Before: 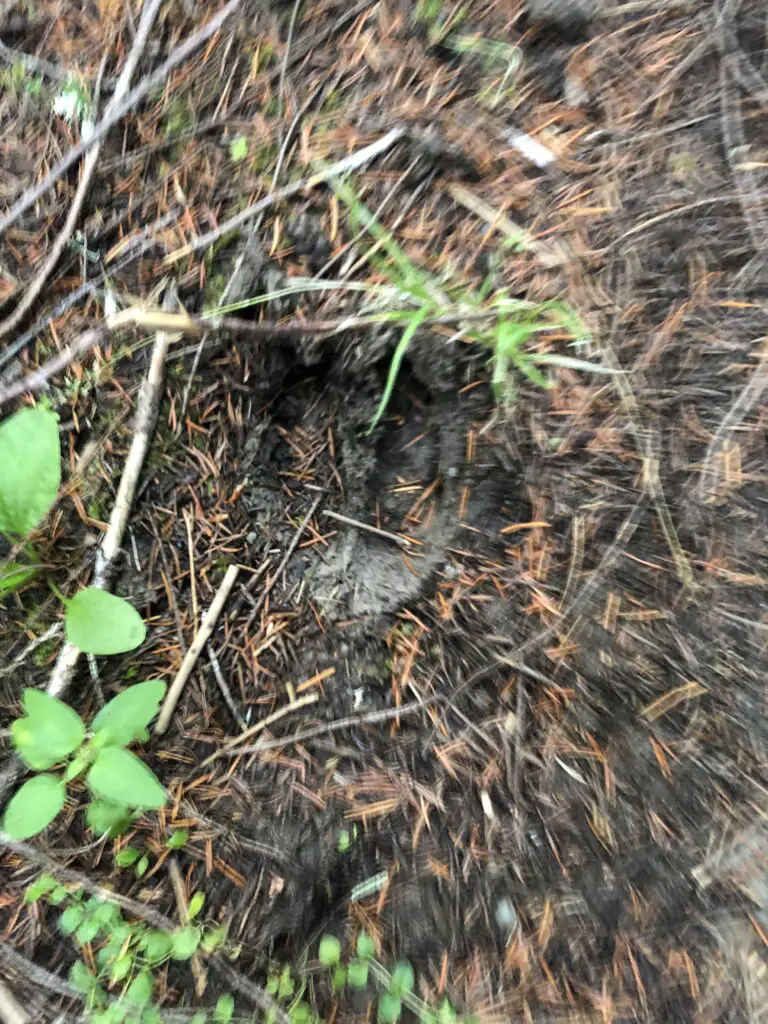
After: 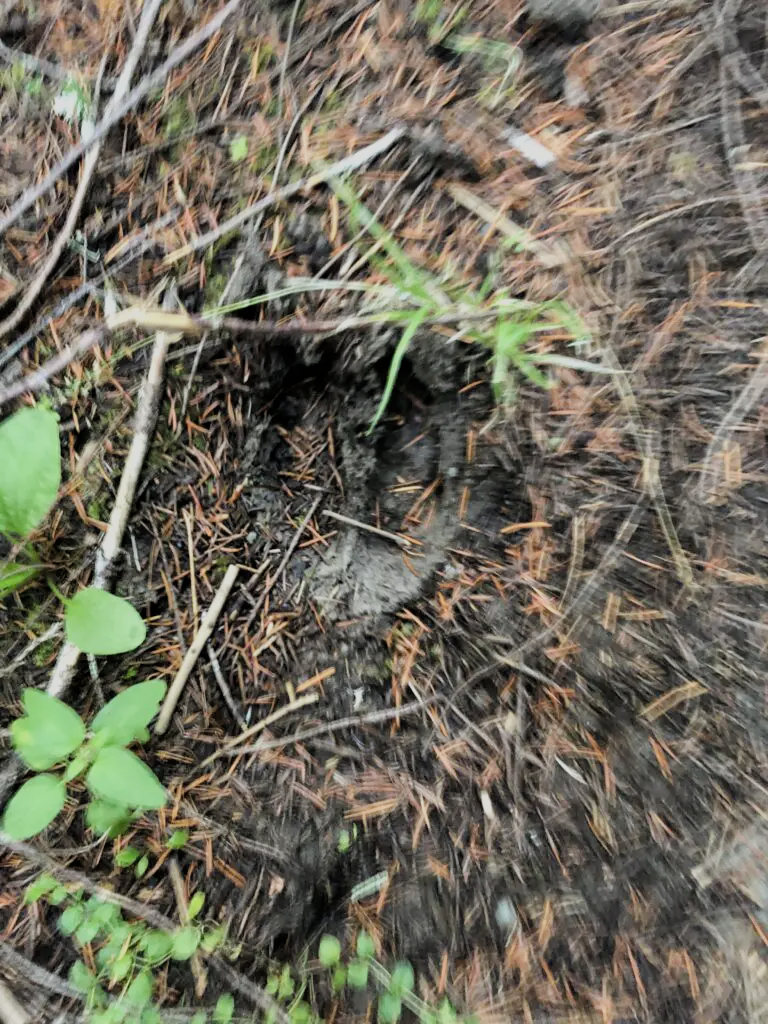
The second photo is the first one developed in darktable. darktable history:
filmic rgb: white relative exposure 3.9 EV, hardness 4.26
